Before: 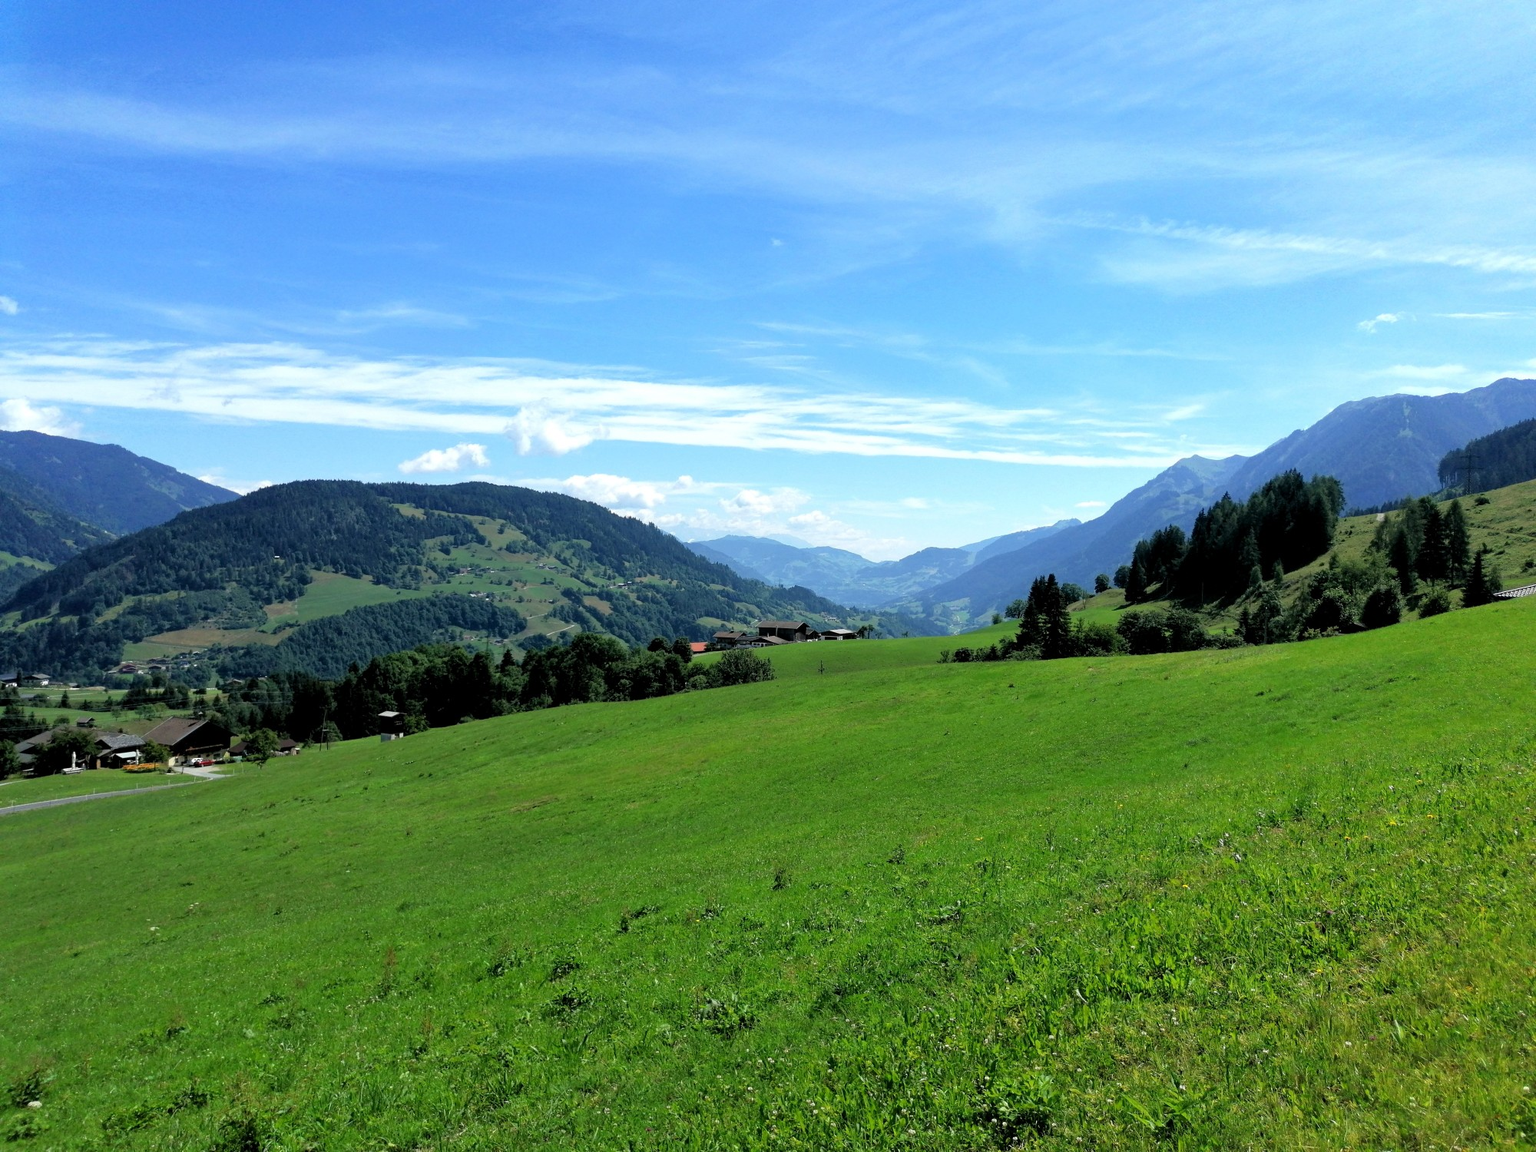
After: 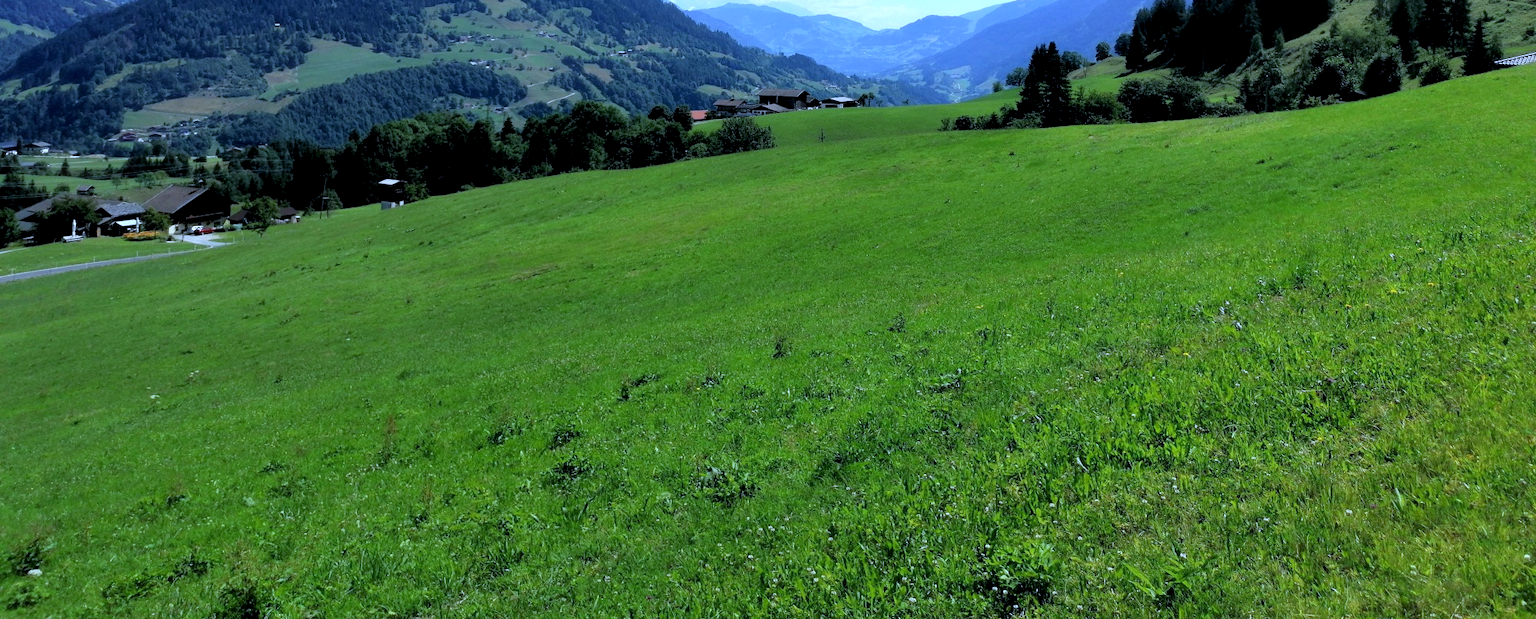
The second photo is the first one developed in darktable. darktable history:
contrast equalizer: y [[0.579, 0.58, 0.505, 0.5, 0.5, 0.5], [0.5 ×6], [0.5 ×6], [0 ×6], [0 ×6]]
white balance: red 0.871, blue 1.249
crop and rotate: top 46.237%
